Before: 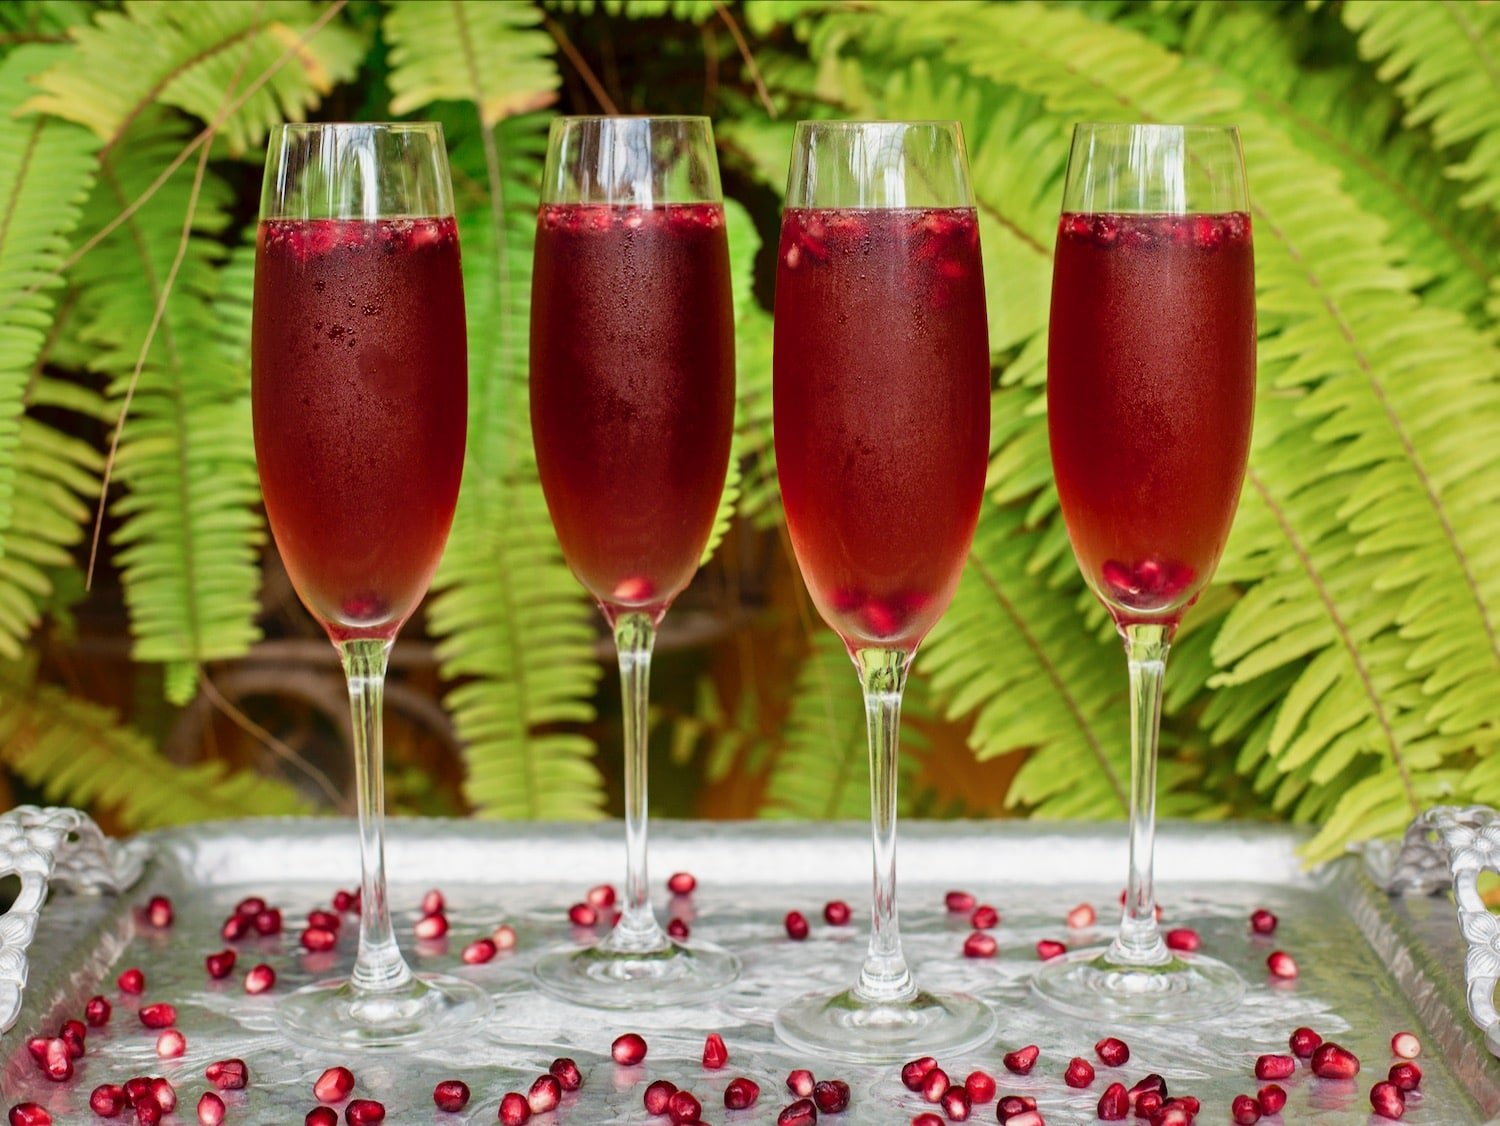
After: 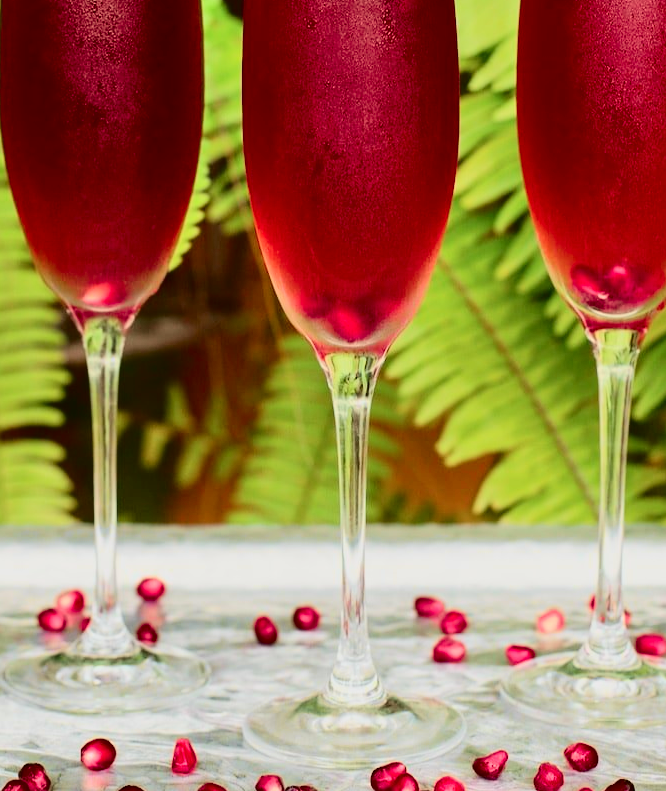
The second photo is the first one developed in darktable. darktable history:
crop: left 35.432%, top 26.233%, right 20.145%, bottom 3.432%
tone curve: curves: ch0 [(0, 0.006) (0.184, 0.117) (0.405, 0.46) (0.456, 0.528) (0.634, 0.728) (0.877, 0.89) (0.984, 0.935)]; ch1 [(0, 0) (0.443, 0.43) (0.492, 0.489) (0.566, 0.579) (0.595, 0.625) (0.608, 0.667) (0.65, 0.729) (1, 1)]; ch2 [(0, 0) (0.33, 0.301) (0.421, 0.443) (0.447, 0.489) (0.492, 0.498) (0.537, 0.583) (0.586, 0.591) (0.663, 0.686) (1, 1)], color space Lab, independent channels, preserve colors none
